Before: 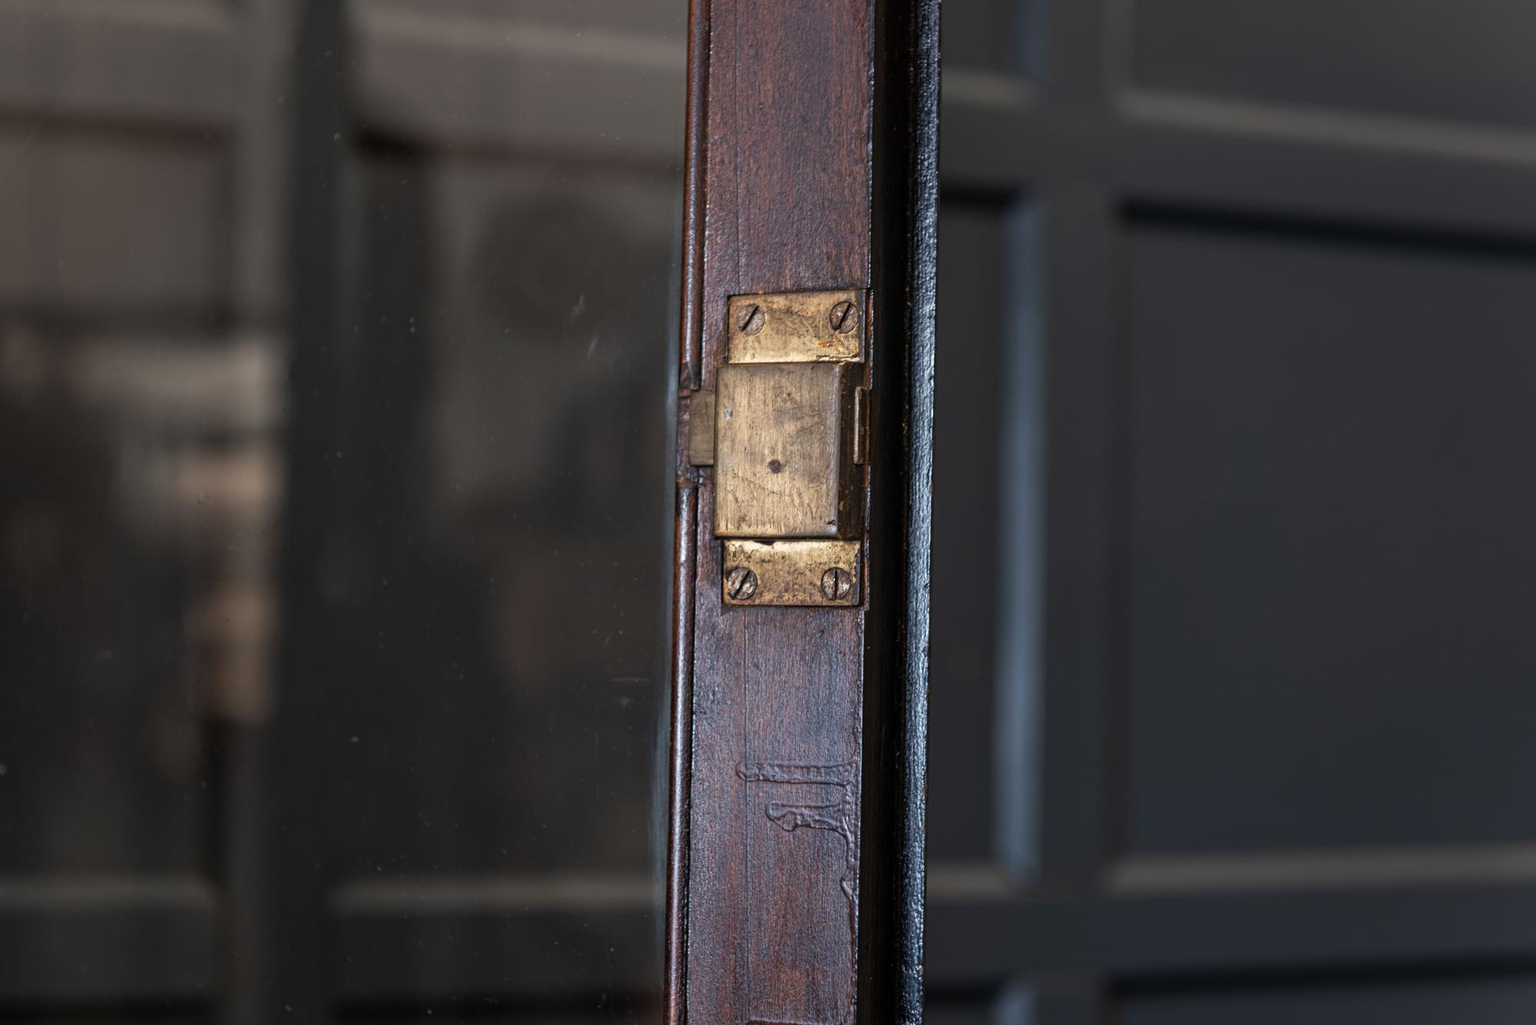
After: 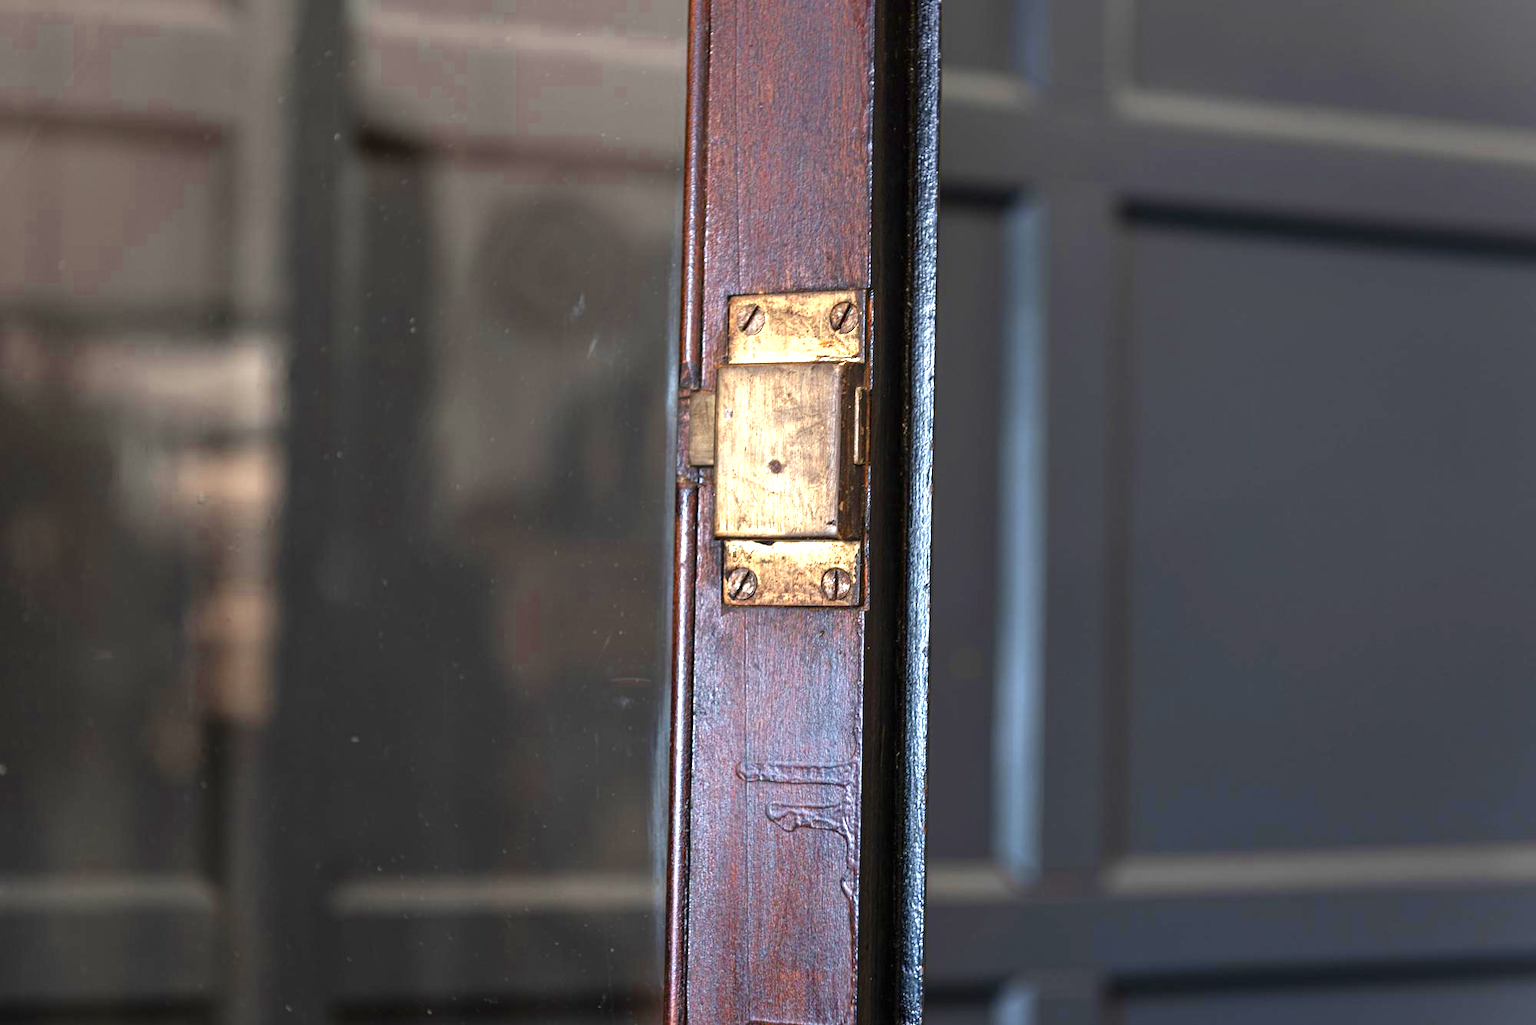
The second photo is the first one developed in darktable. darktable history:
exposure: black level correction 0, exposure 1.2 EV, compensate highlight preservation false
color zones: curves: ch0 [(0.004, 0.305) (0.261, 0.623) (0.389, 0.399) (0.708, 0.571) (0.947, 0.34)]; ch1 [(0.025, 0.645) (0.229, 0.584) (0.326, 0.551) (0.484, 0.262) (0.757, 0.643)]
